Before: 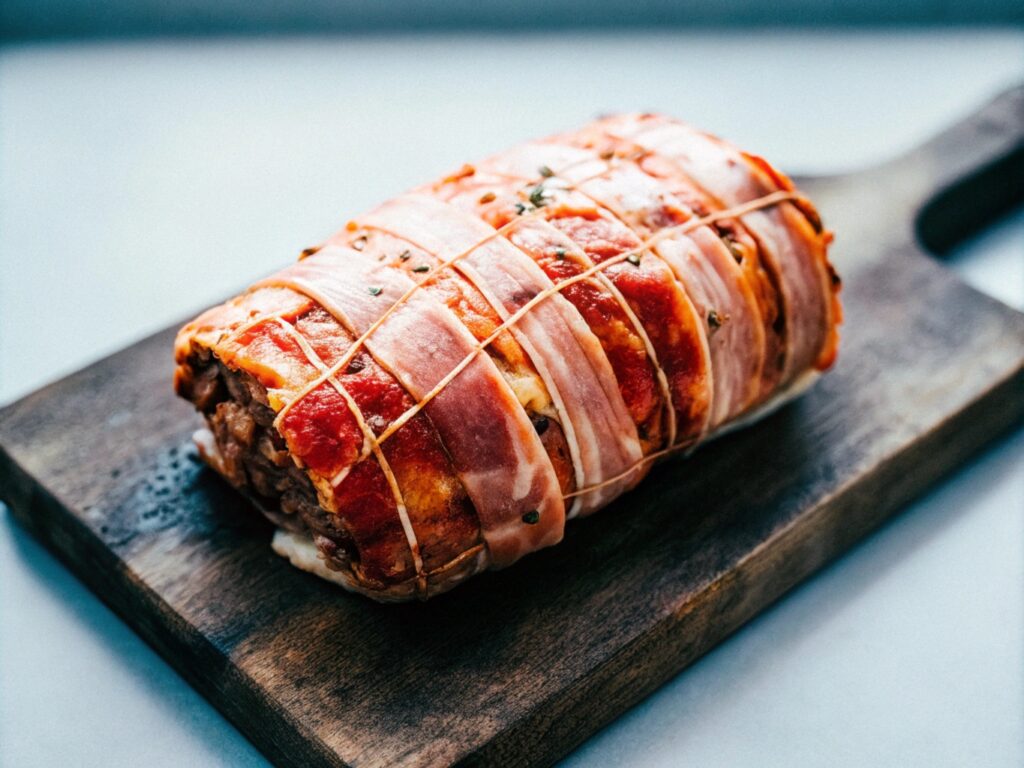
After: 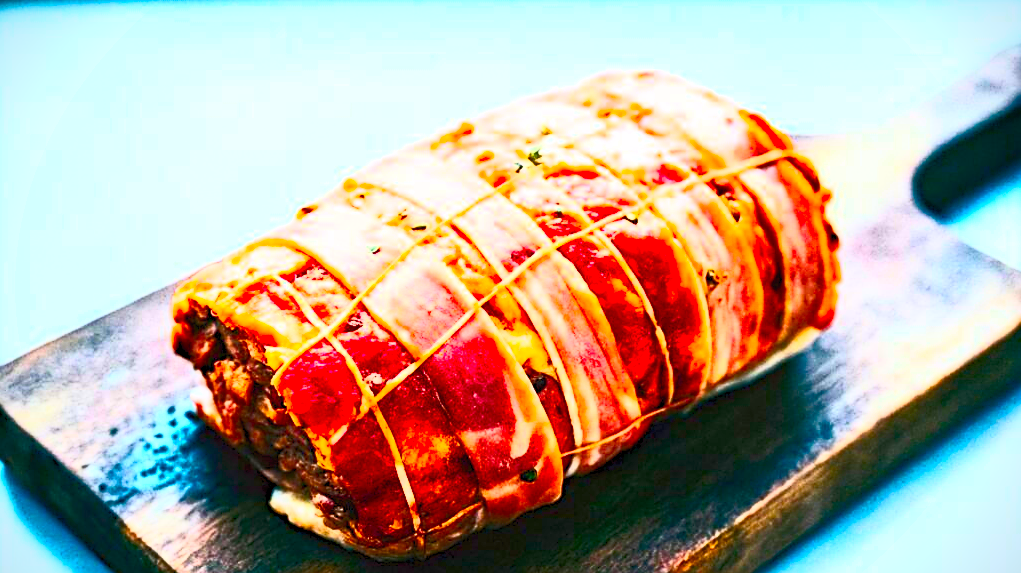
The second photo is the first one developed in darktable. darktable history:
sharpen: on, module defaults
vignetting: fall-off start 97.14%, width/height ratio 1.185, unbound false
crop: left 0.246%, top 5.494%, bottom 19.862%
color balance rgb: linear chroma grading › global chroma 14.657%, perceptual saturation grading › global saturation 35.671%, hue shift -3.02°, perceptual brilliance grading › global brilliance 20.188%, contrast -21.082%
haze removal: compatibility mode true, adaptive false
contrast brightness saturation: contrast 0.82, brightness 0.598, saturation 0.579
